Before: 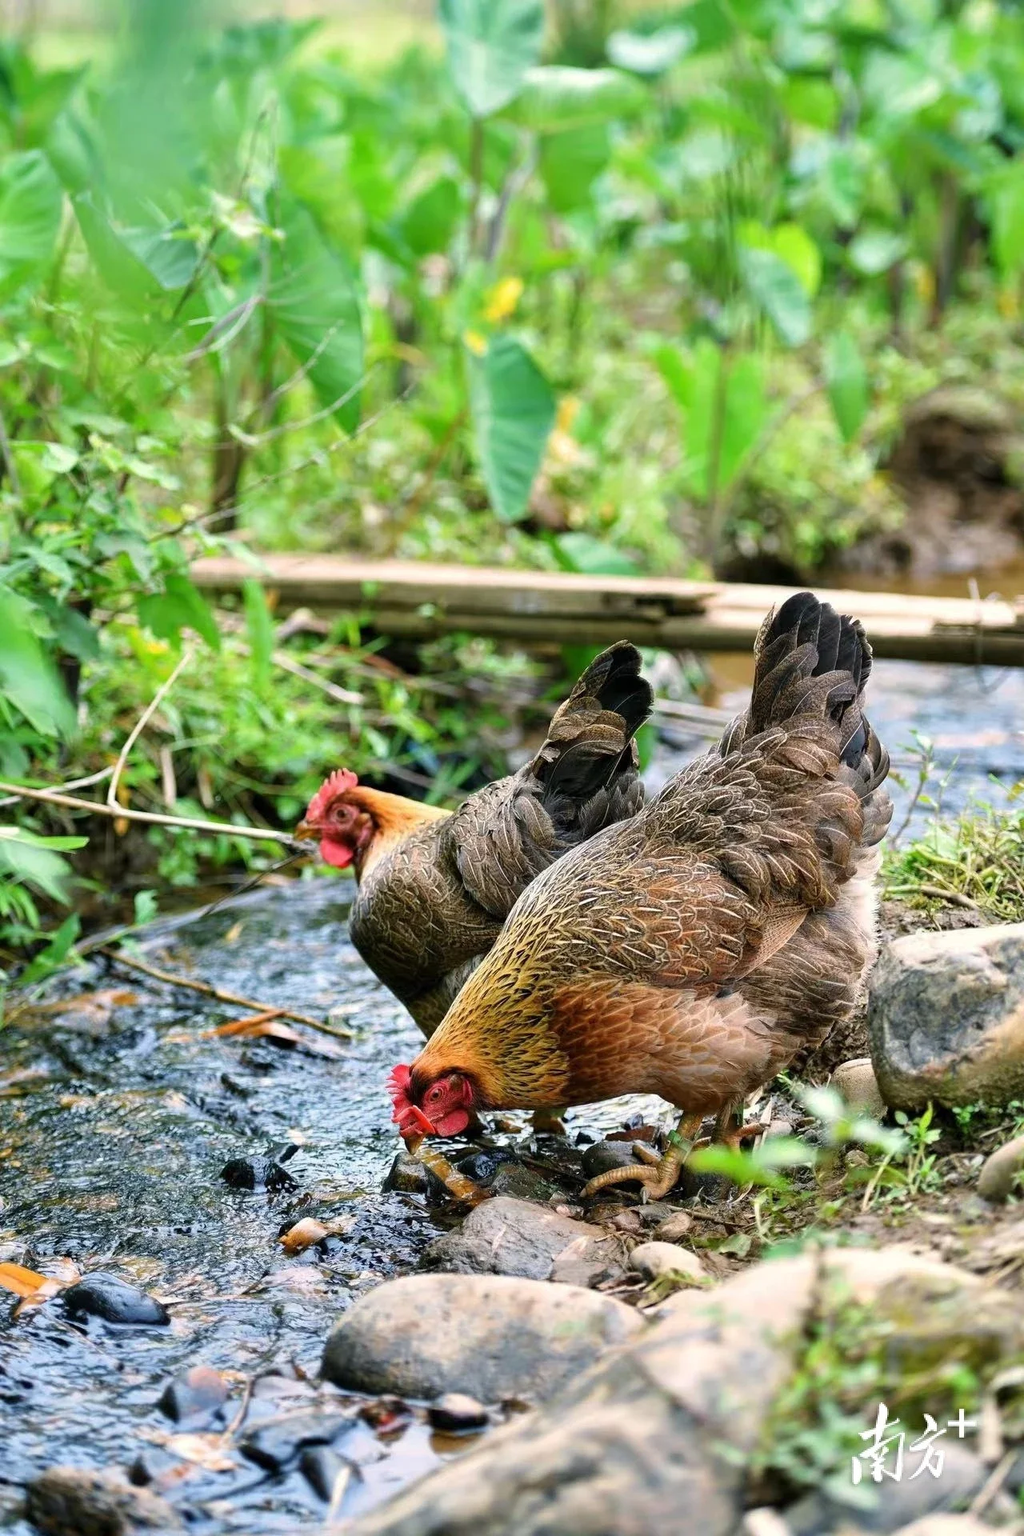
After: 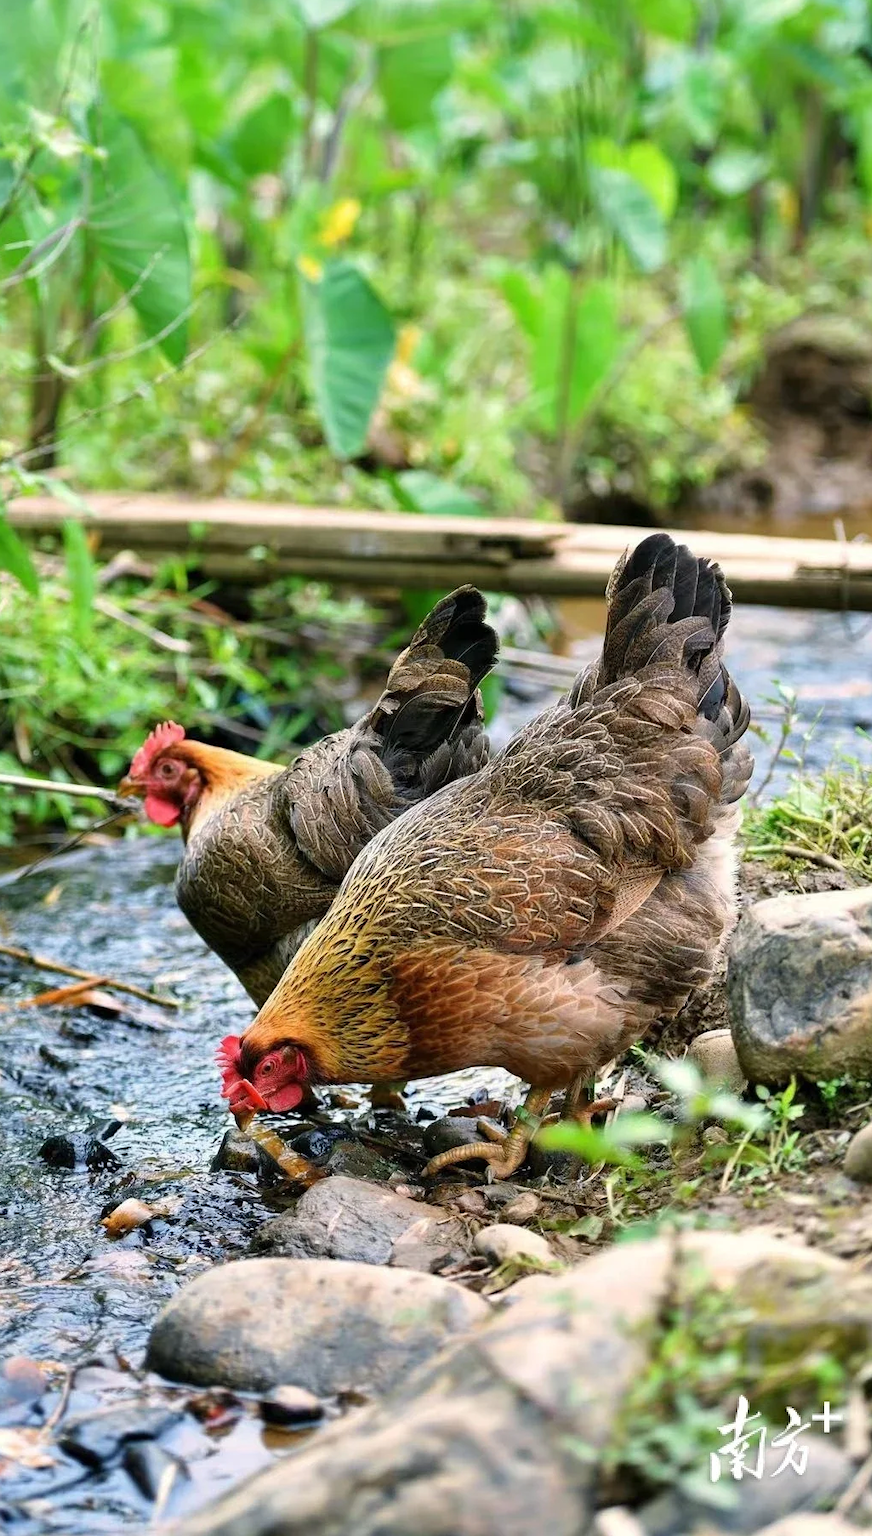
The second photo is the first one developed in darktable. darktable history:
crop and rotate: left 18.028%, top 5.897%, right 1.814%
